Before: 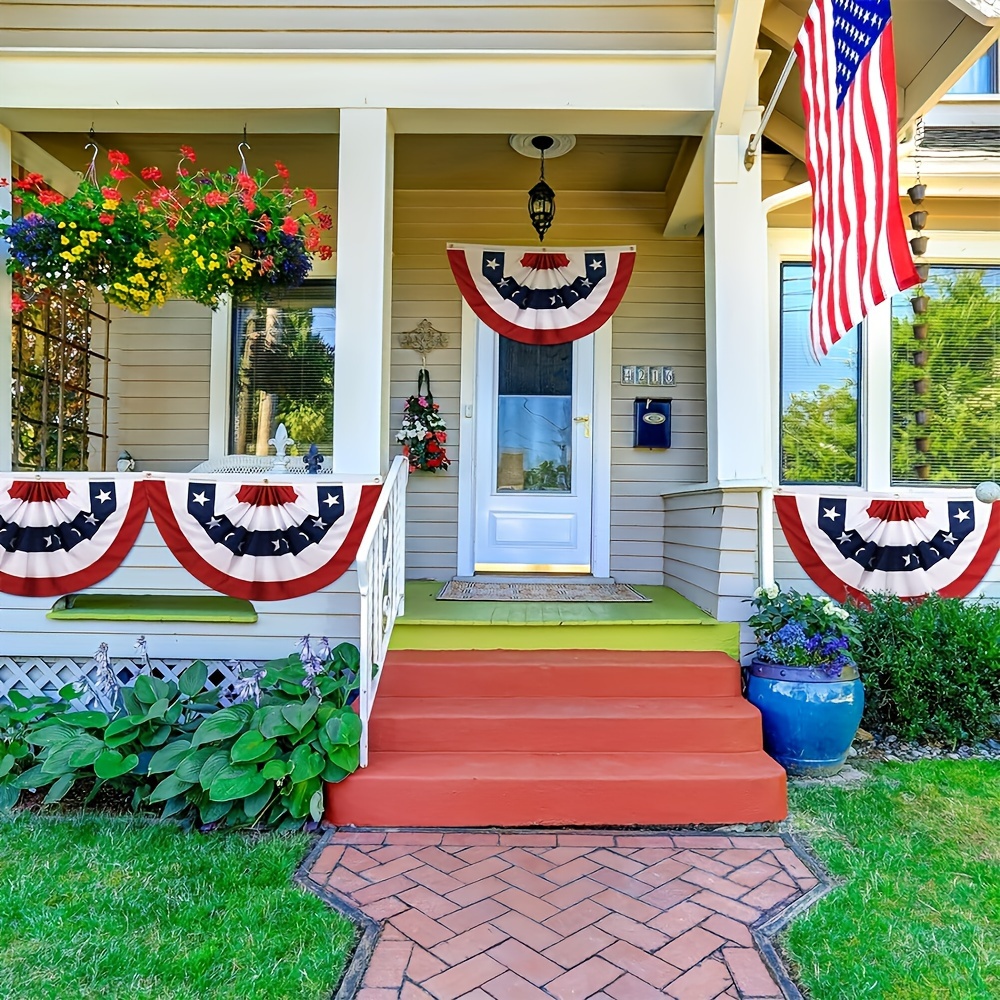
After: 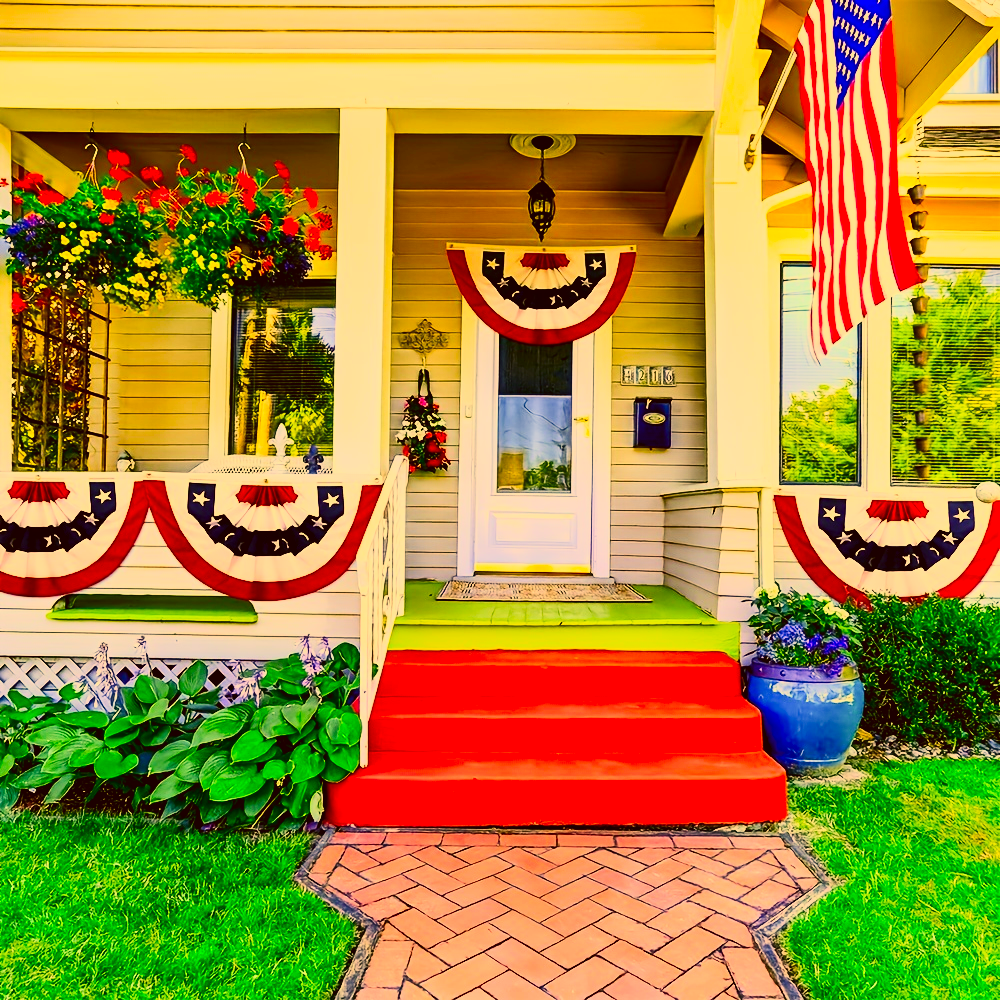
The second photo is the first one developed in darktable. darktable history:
color correction: highlights a* 10.44, highlights b* 30.04, shadows a* 2.73, shadows b* 17.51, saturation 1.72
contrast brightness saturation: contrast 0.4, brightness 0.1, saturation 0.21
filmic rgb: black relative exposure -16 EV, white relative exposure 6.92 EV, hardness 4.7
